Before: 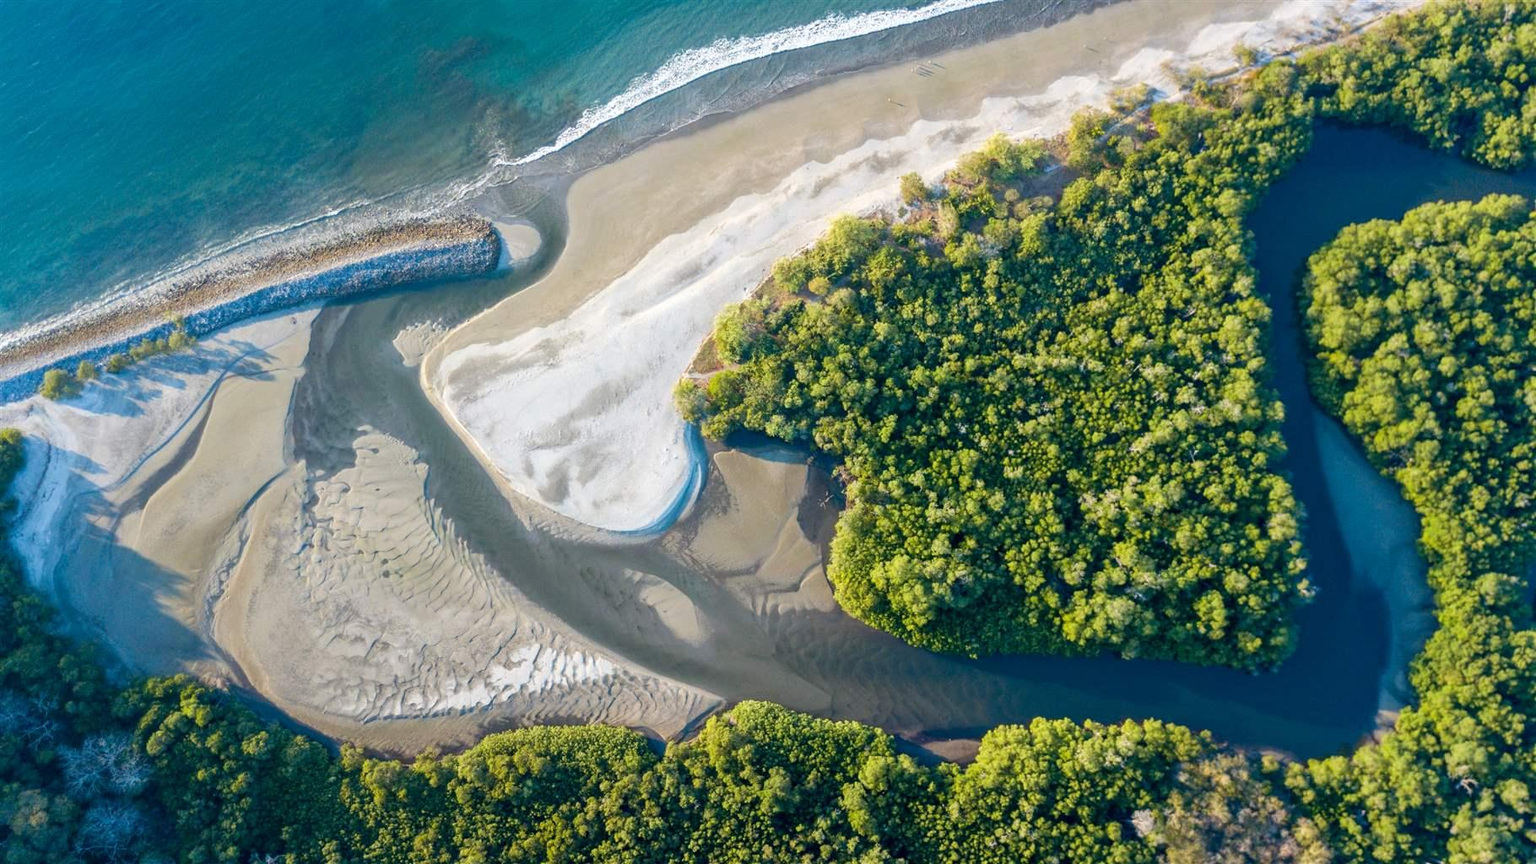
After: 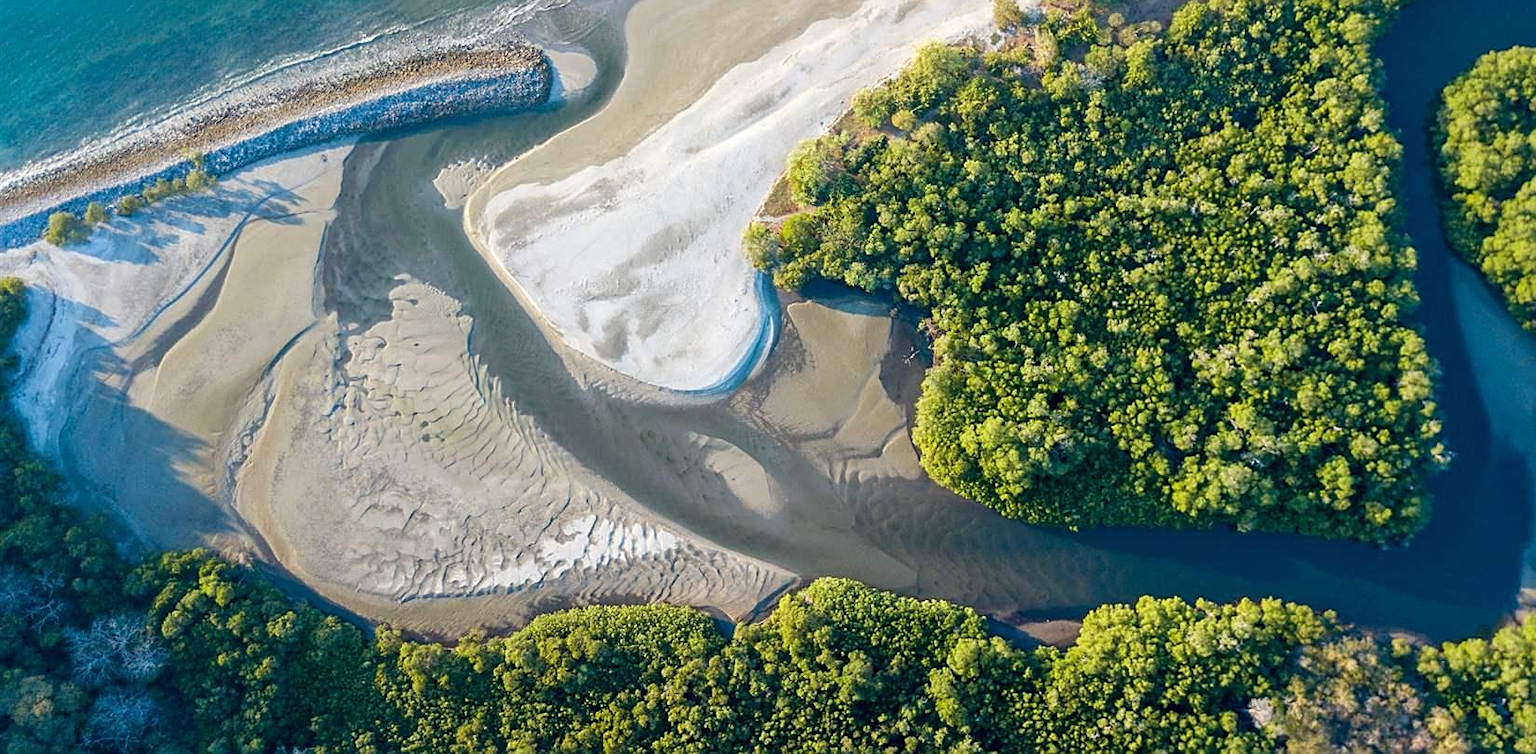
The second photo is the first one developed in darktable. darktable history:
crop: top 20.538%, right 9.328%, bottom 0.292%
sharpen: on, module defaults
exposure: exposure 0.014 EV, compensate exposure bias true, compensate highlight preservation false
